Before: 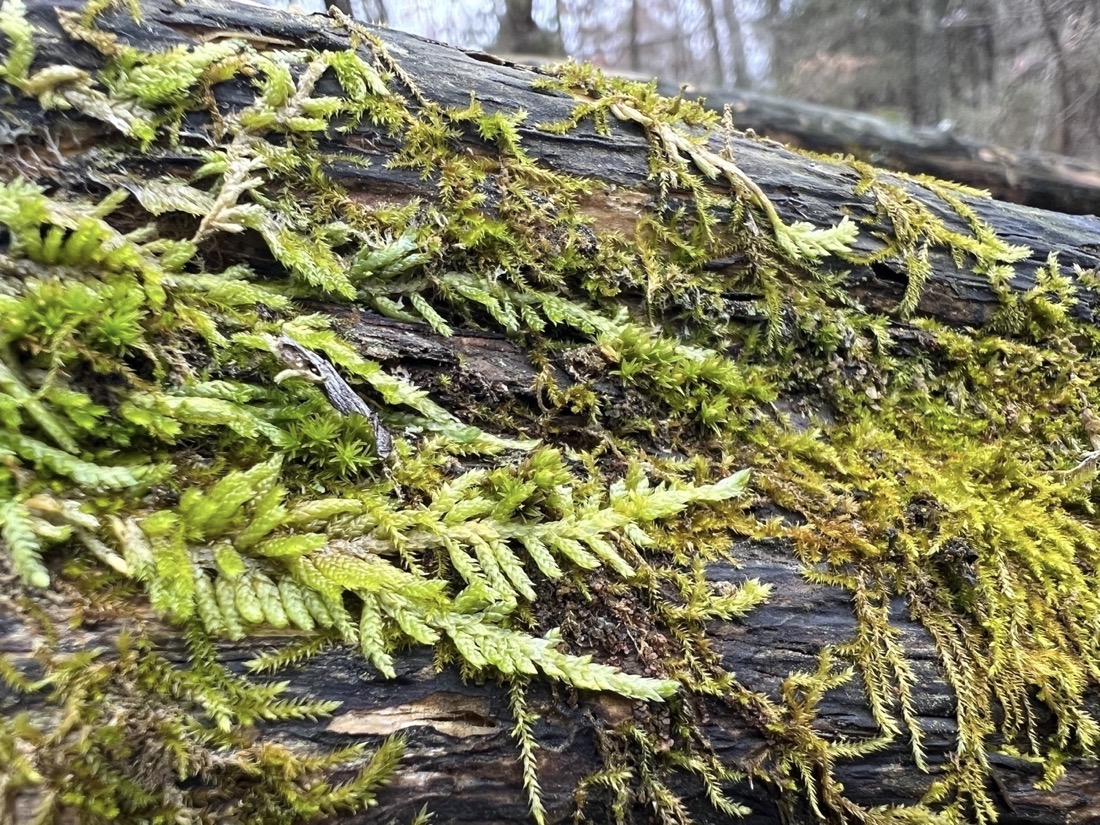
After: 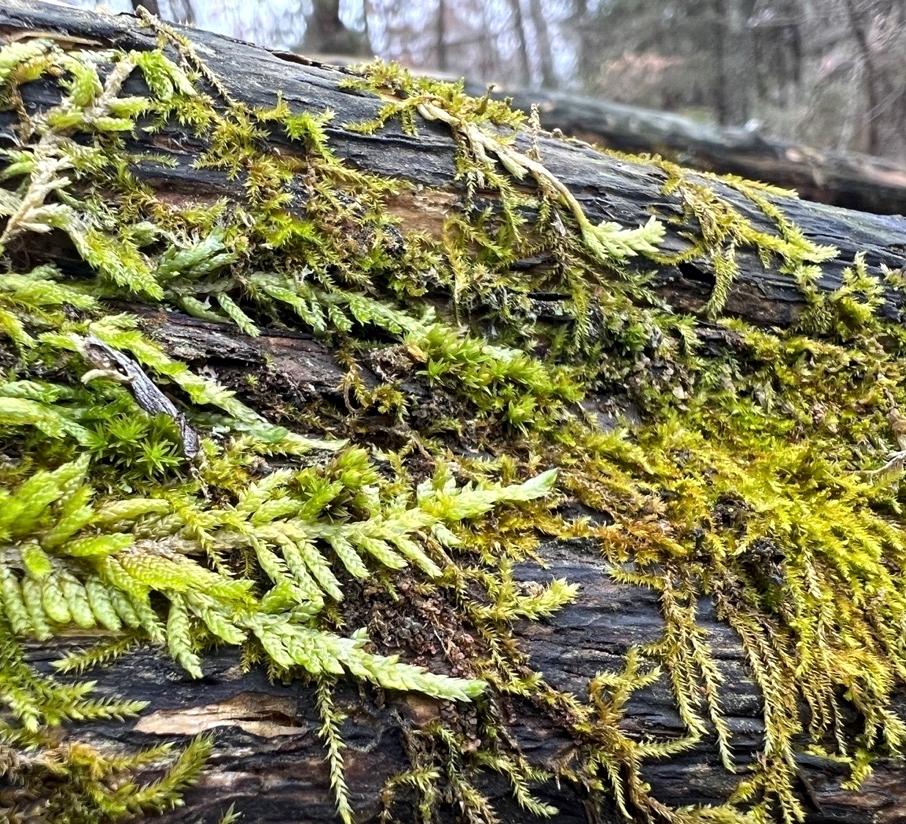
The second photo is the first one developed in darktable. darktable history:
local contrast: mode bilateral grid, contrast 30, coarseness 25, midtone range 0.2
crop: left 17.582%, bottom 0.031%
